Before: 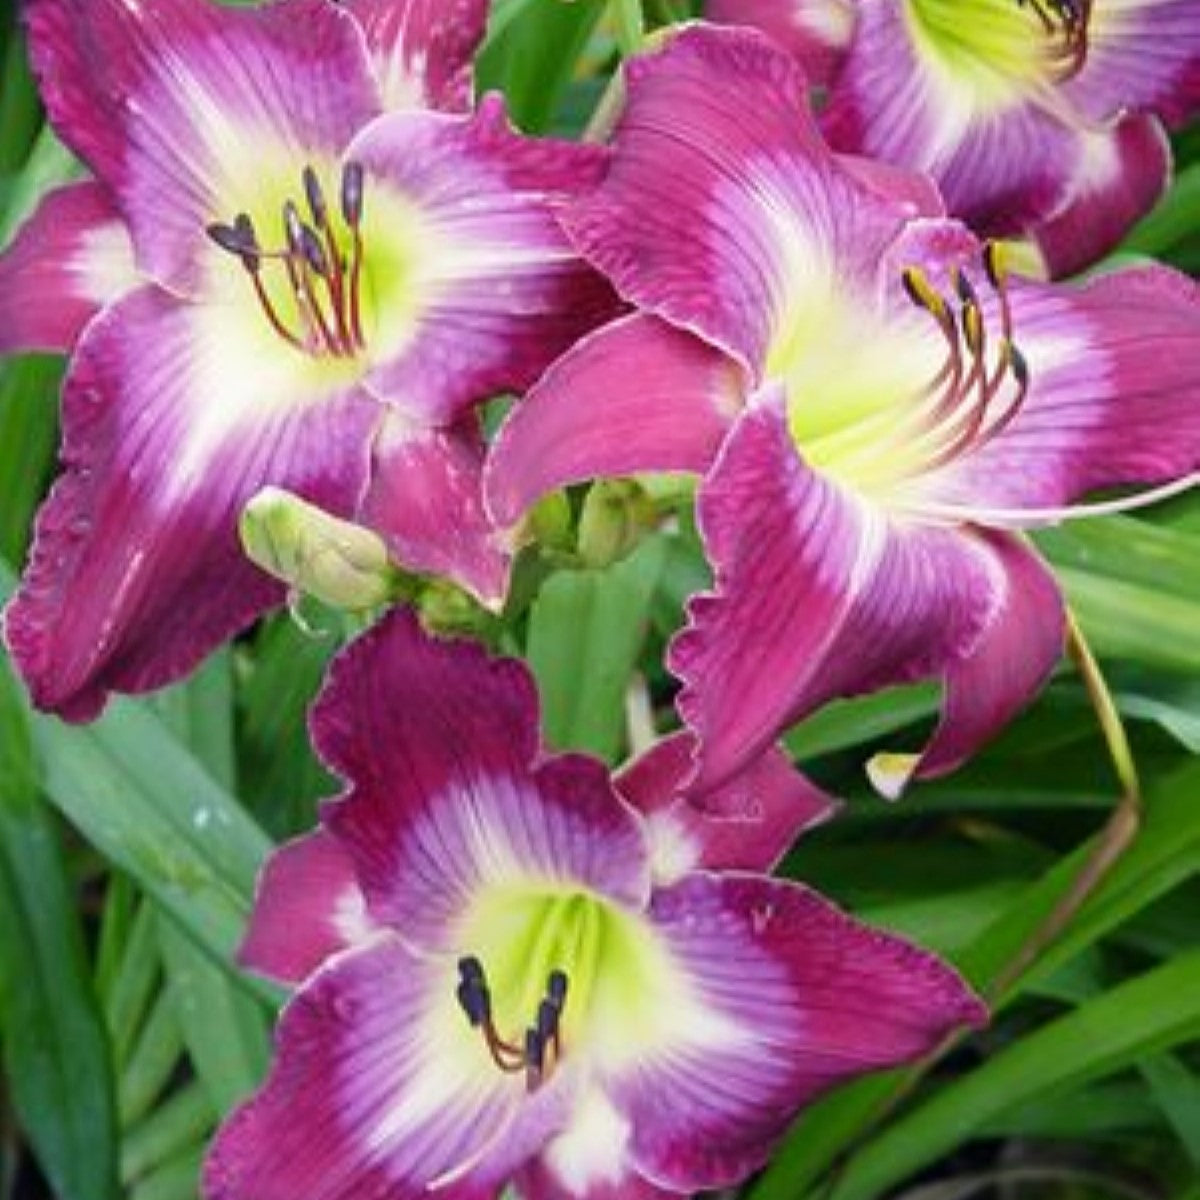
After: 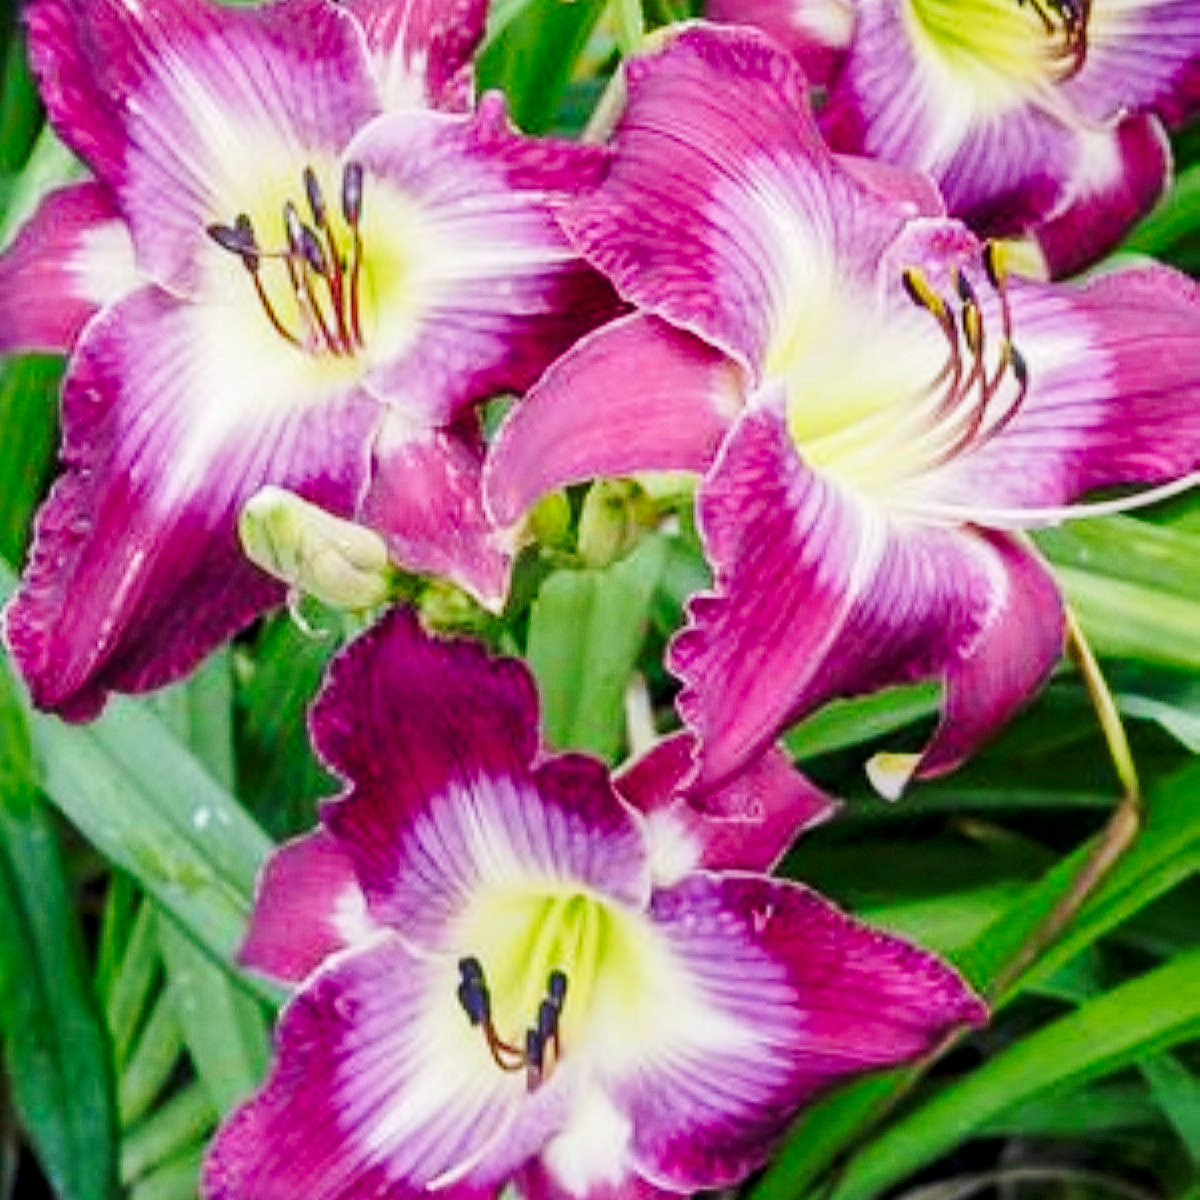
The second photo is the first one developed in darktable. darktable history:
local contrast: detail 130%
shadows and highlights: shadows 51.98, highlights -28.38, soften with gaussian
tone curve: curves: ch0 [(0, 0.012) (0.052, 0.04) (0.107, 0.086) (0.276, 0.265) (0.461, 0.531) (0.718, 0.79) (0.921, 0.909) (0.999, 0.951)]; ch1 [(0, 0) (0.339, 0.298) (0.402, 0.363) (0.444, 0.415) (0.485, 0.469) (0.494, 0.493) (0.504, 0.501) (0.525, 0.534) (0.555, 0.587) (0.594, 0.647) (1, 1)]; ch2 [(0, 0) (0.48, 0.48) (0.504, 0.5) (0.535, 0.557) (0.581, 0.623) (0.649, 0.683) (0.824, 0.815) (1, 1)], preserve colors none
